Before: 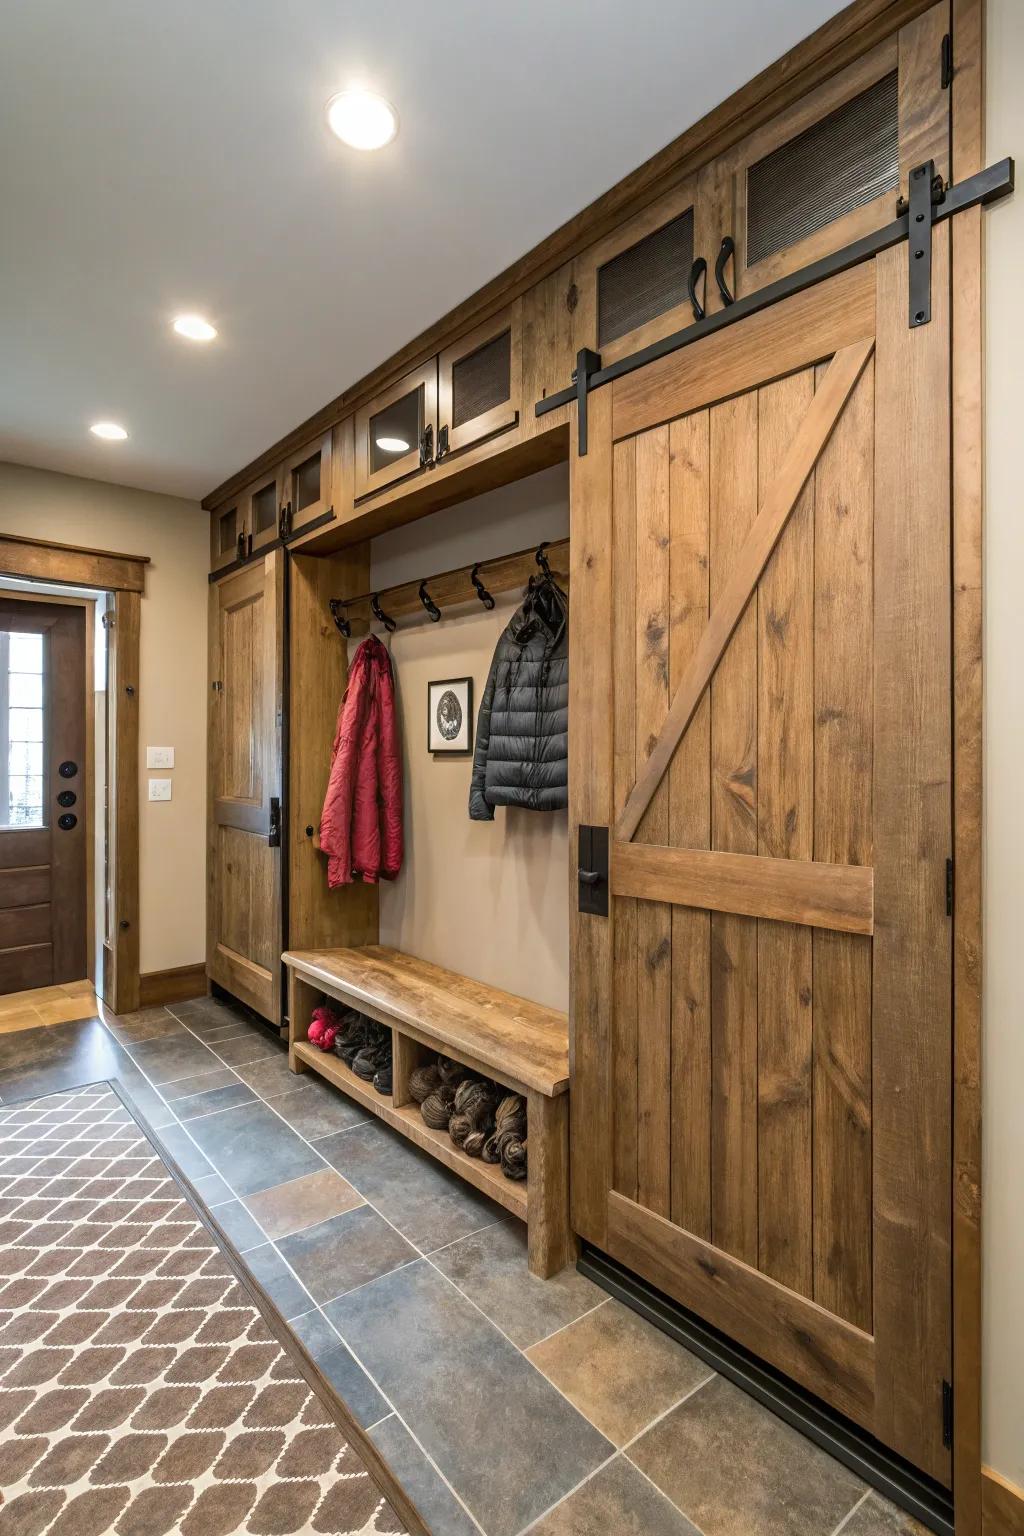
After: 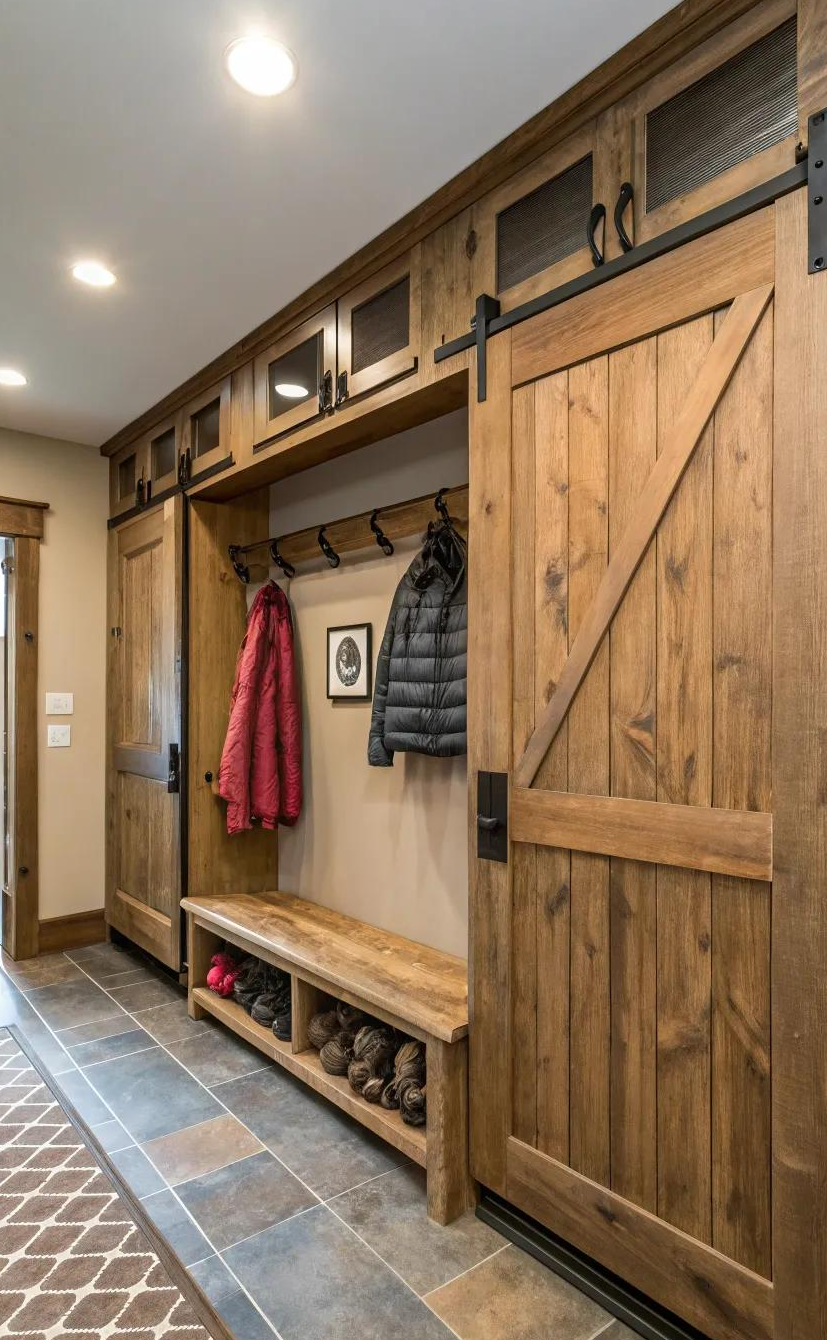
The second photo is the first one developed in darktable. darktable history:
crop: left 9.936%, top 3.54%, right 9.258%, bottom 9.219%
